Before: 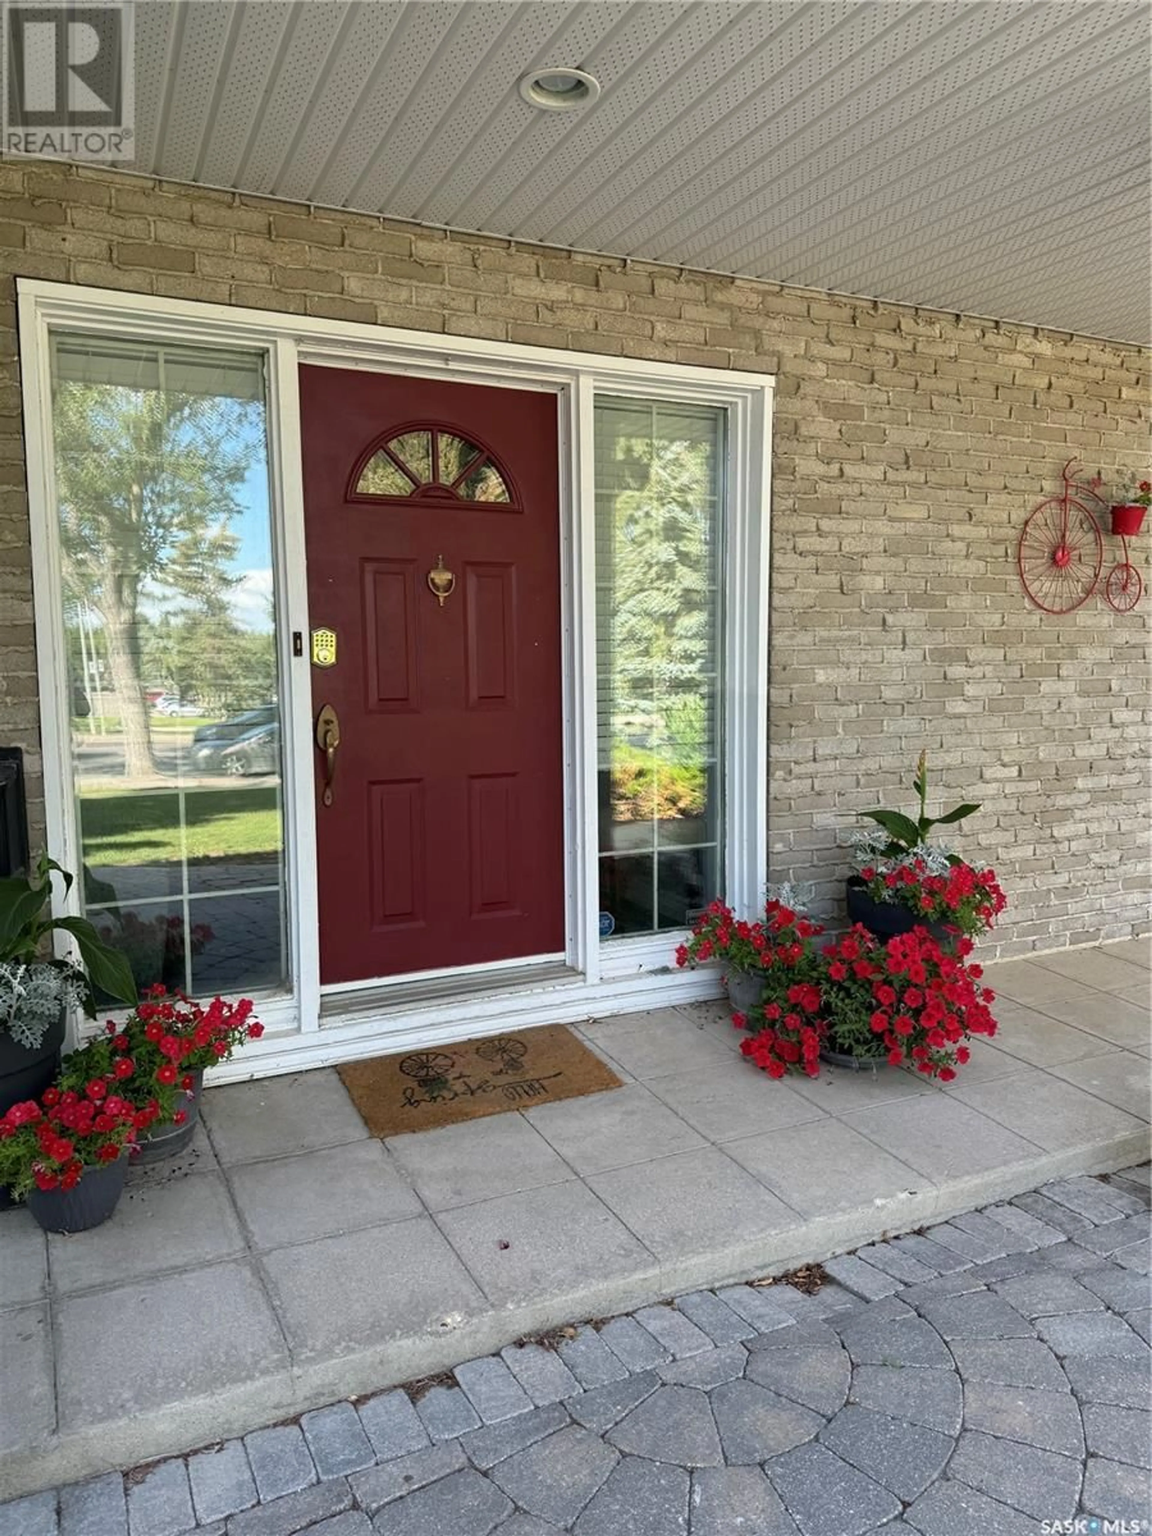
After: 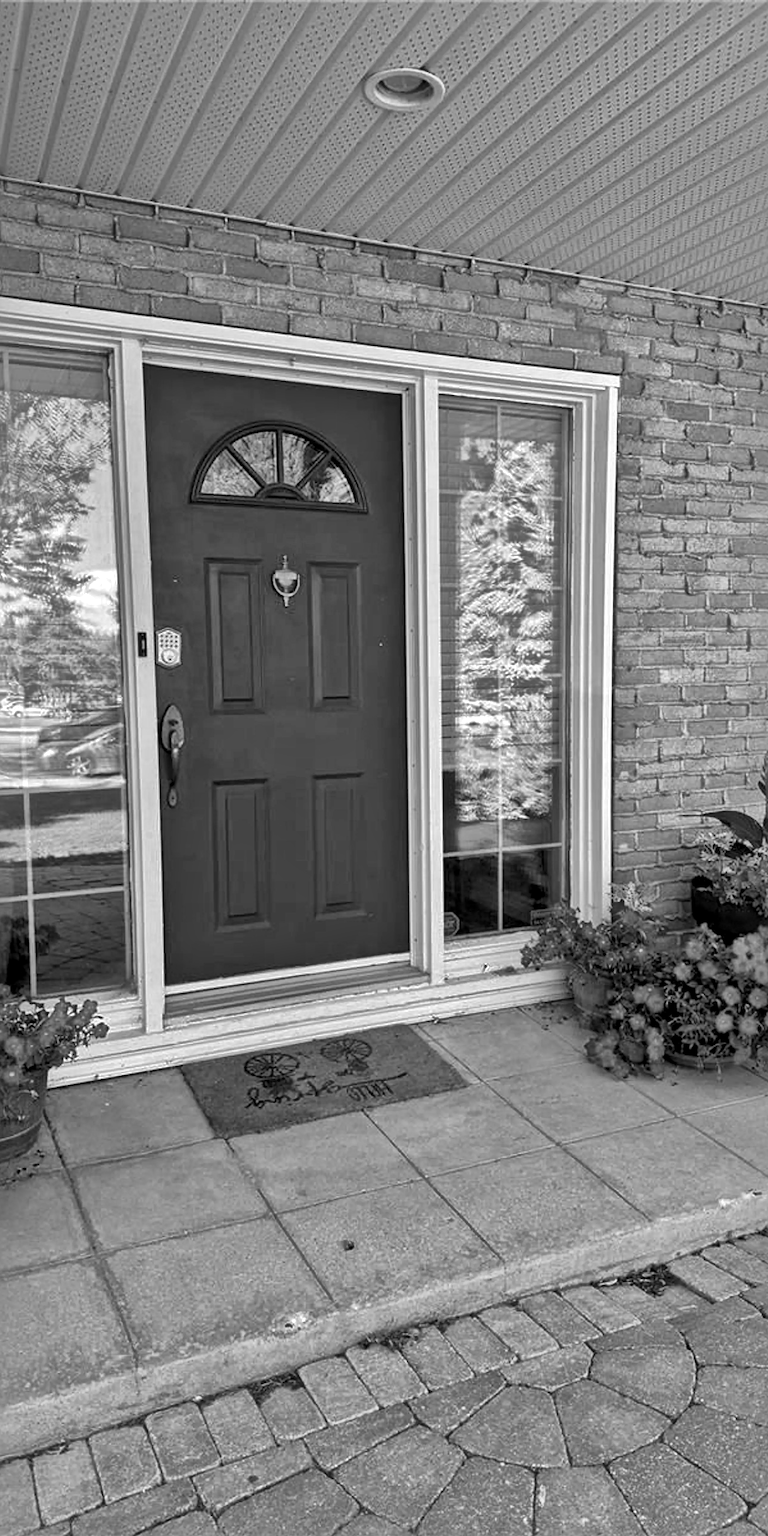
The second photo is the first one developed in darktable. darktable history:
white balance: red 1.004, blue 1.096
crop and rotate: left 13.537%, right 19.796%
local contrast: mode bilateral grid, contrast 25, coarseness 60, detail 151%, midtone range 0.2
shadows and highlights: shadows 40, highlights -60
sharpen: radius 1.967
color zones: curves: ch0 [(0.004, 0.588) (0.116, 0.636) (0.259, 0.476) (0.423, 0.464) (0.75, 0.5)]; ch1 [(0, 0) (0.143, 0) (0.286, 0) (0.429, 0) (0.571, 0) (0.714, 0) (0.857, 0)]
